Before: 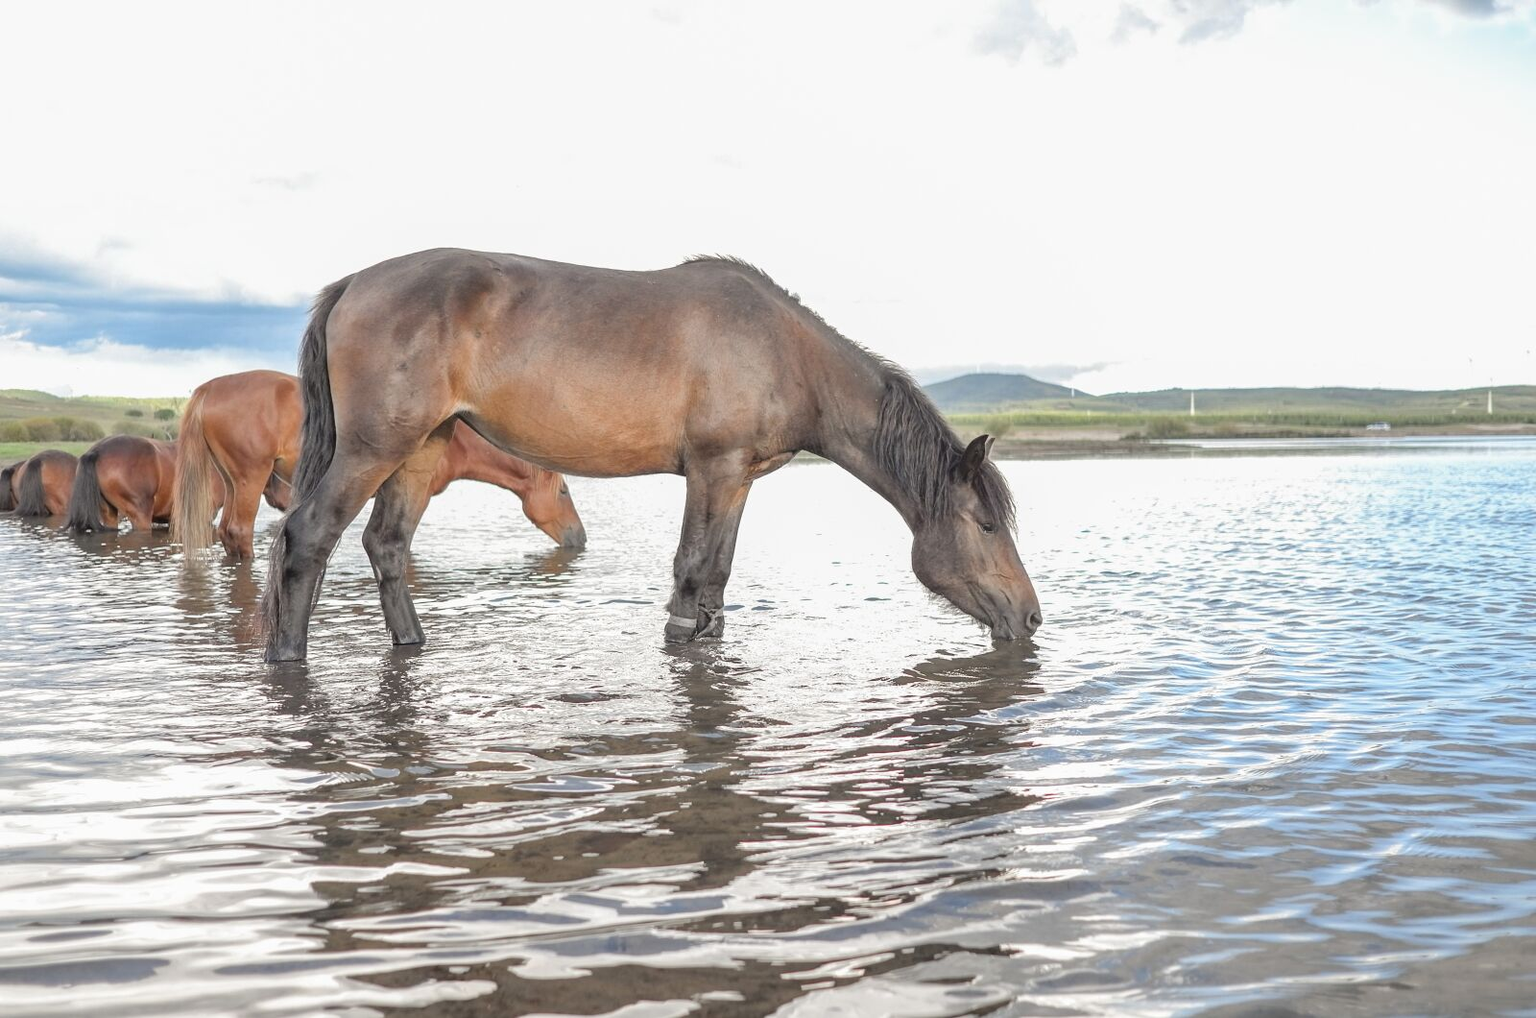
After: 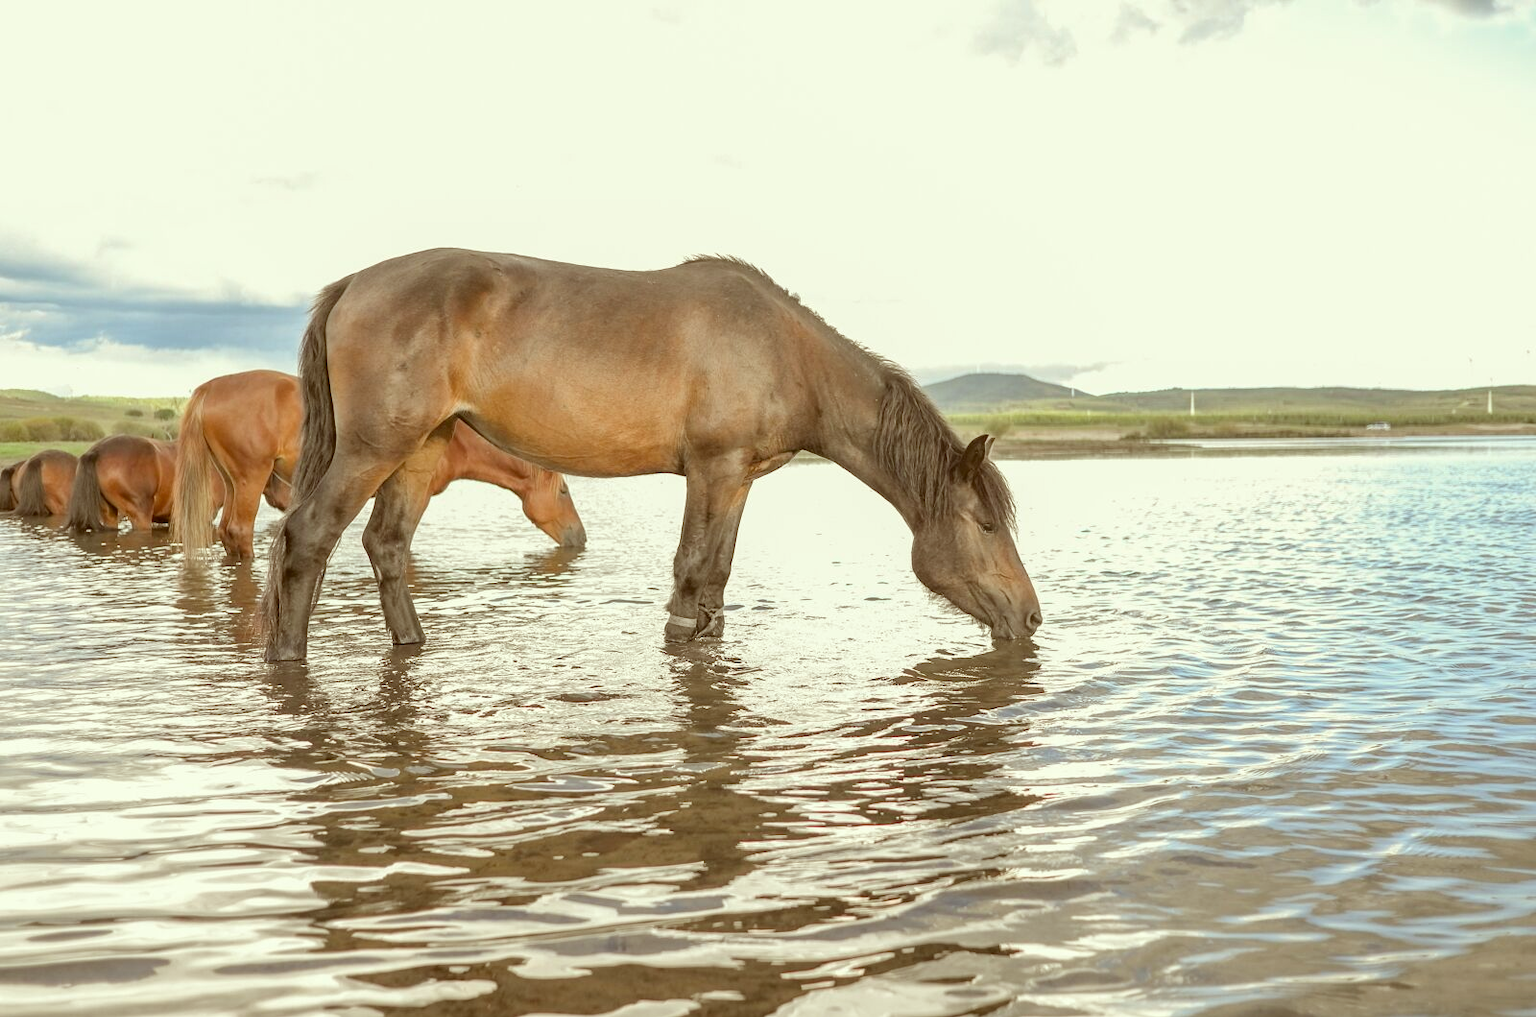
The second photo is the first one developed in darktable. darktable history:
color correction: highlights a* -5.46, highlights b* 9.79, shadows a* 9.89, shadows b* 24.17
